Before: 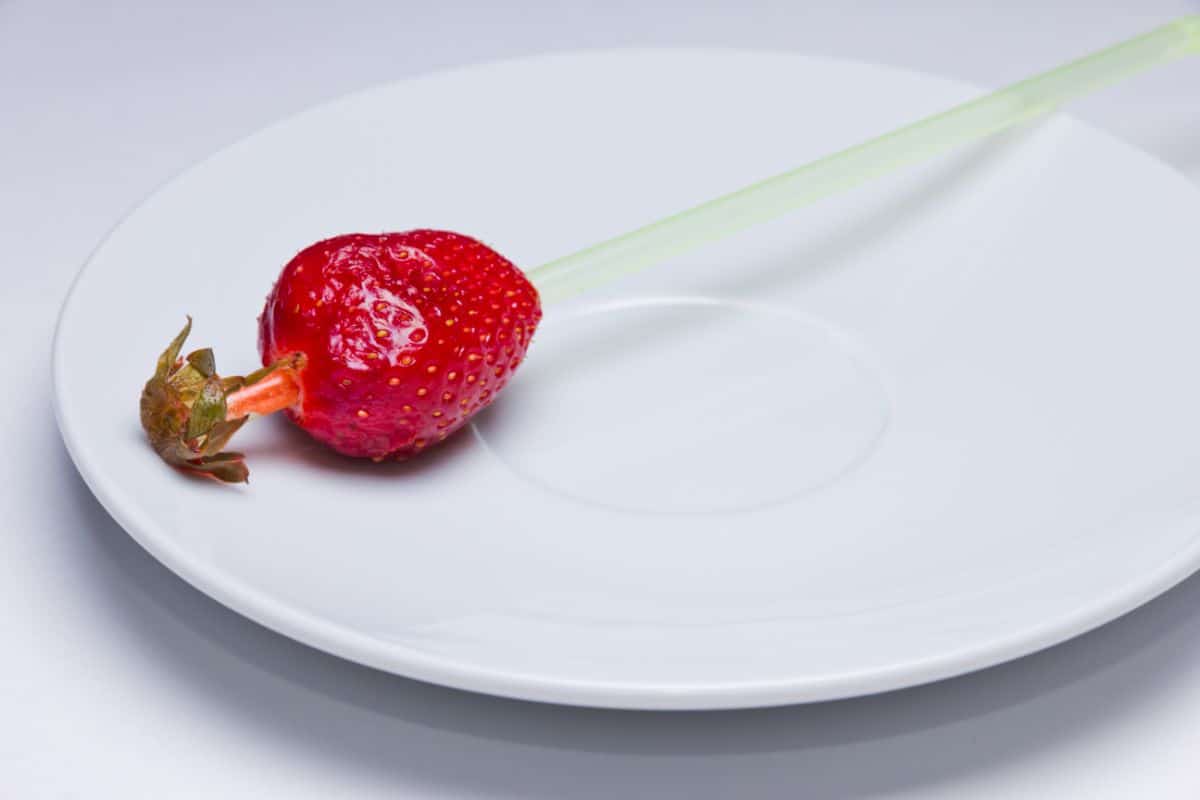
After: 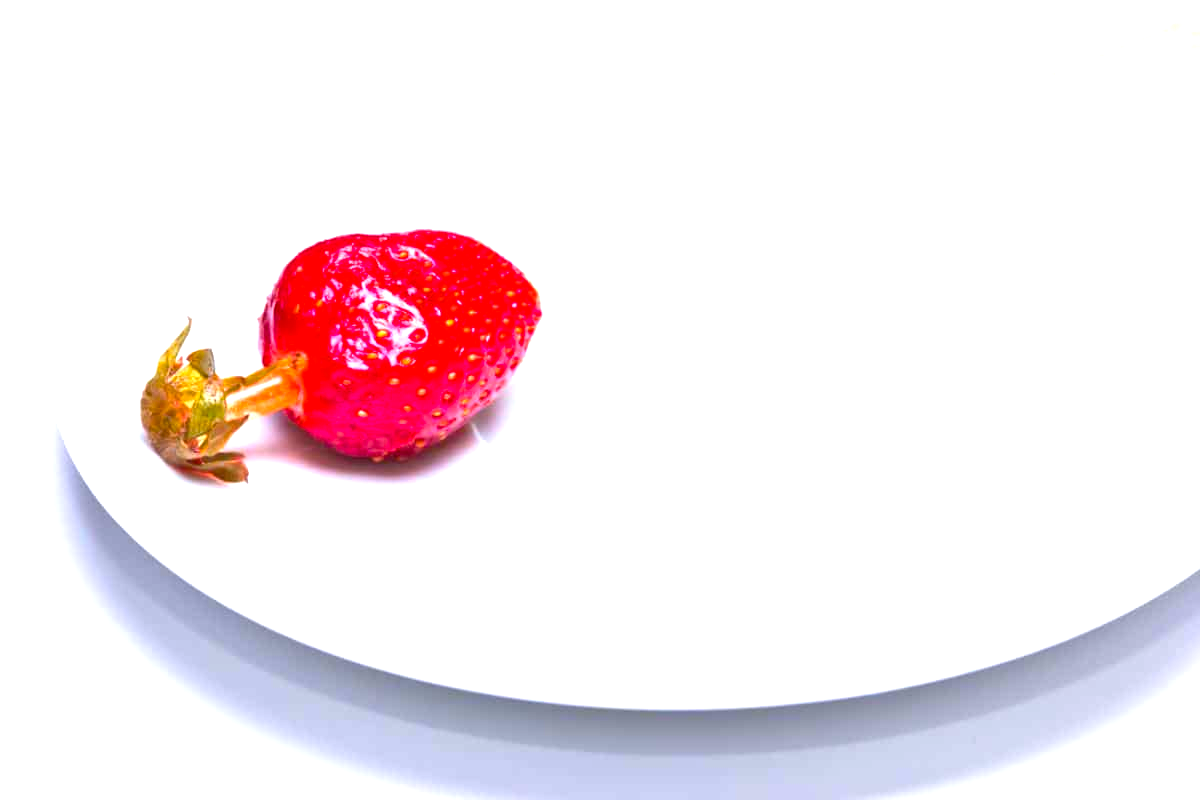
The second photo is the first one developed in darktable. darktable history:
color balance rgb: linear chroma grading › global chroma 9.31%, global vibrance 41.49%
exposure: black level correction 0, exposure 1.379 EV, compensate exposure bias true, compensate highlight preservation false
